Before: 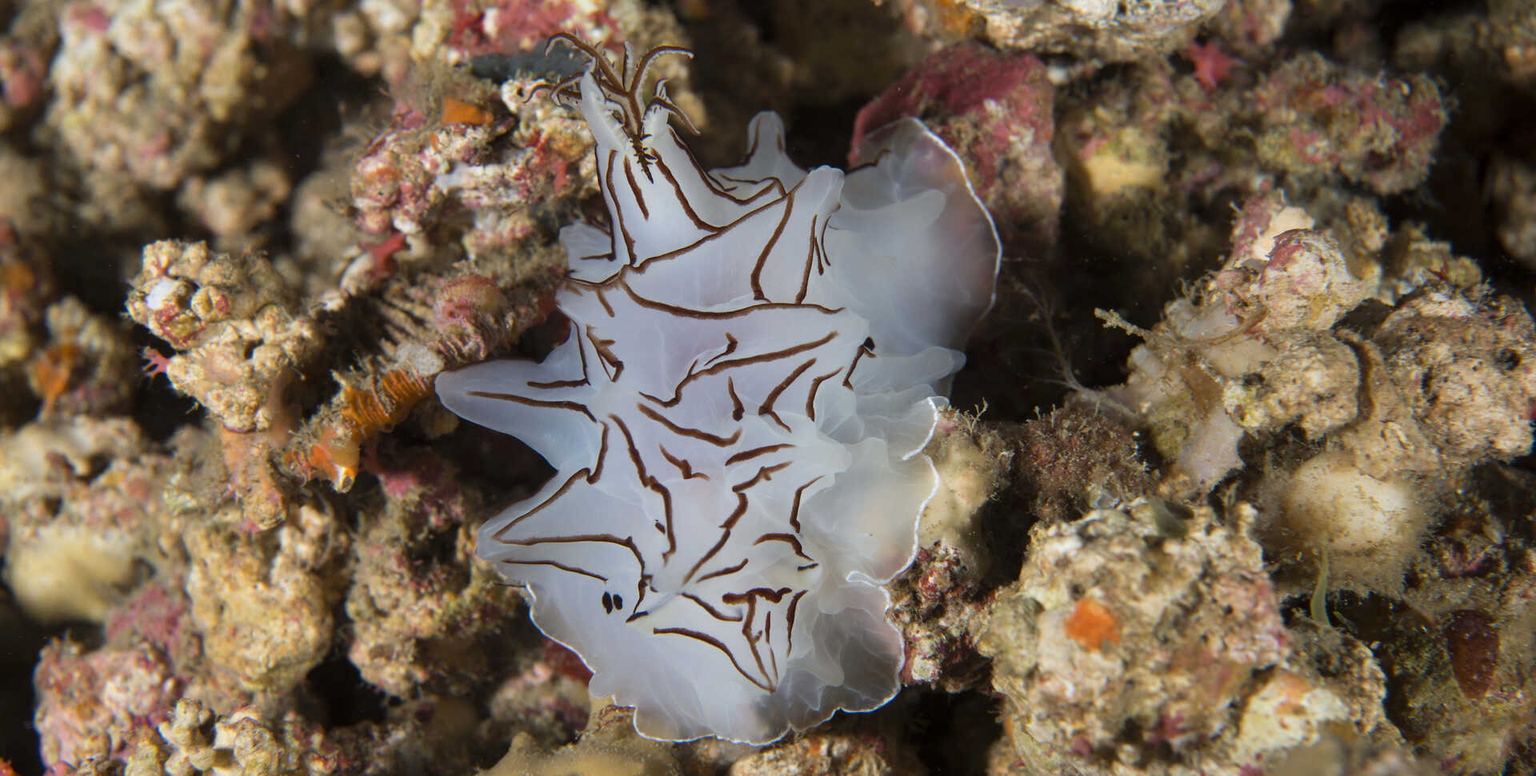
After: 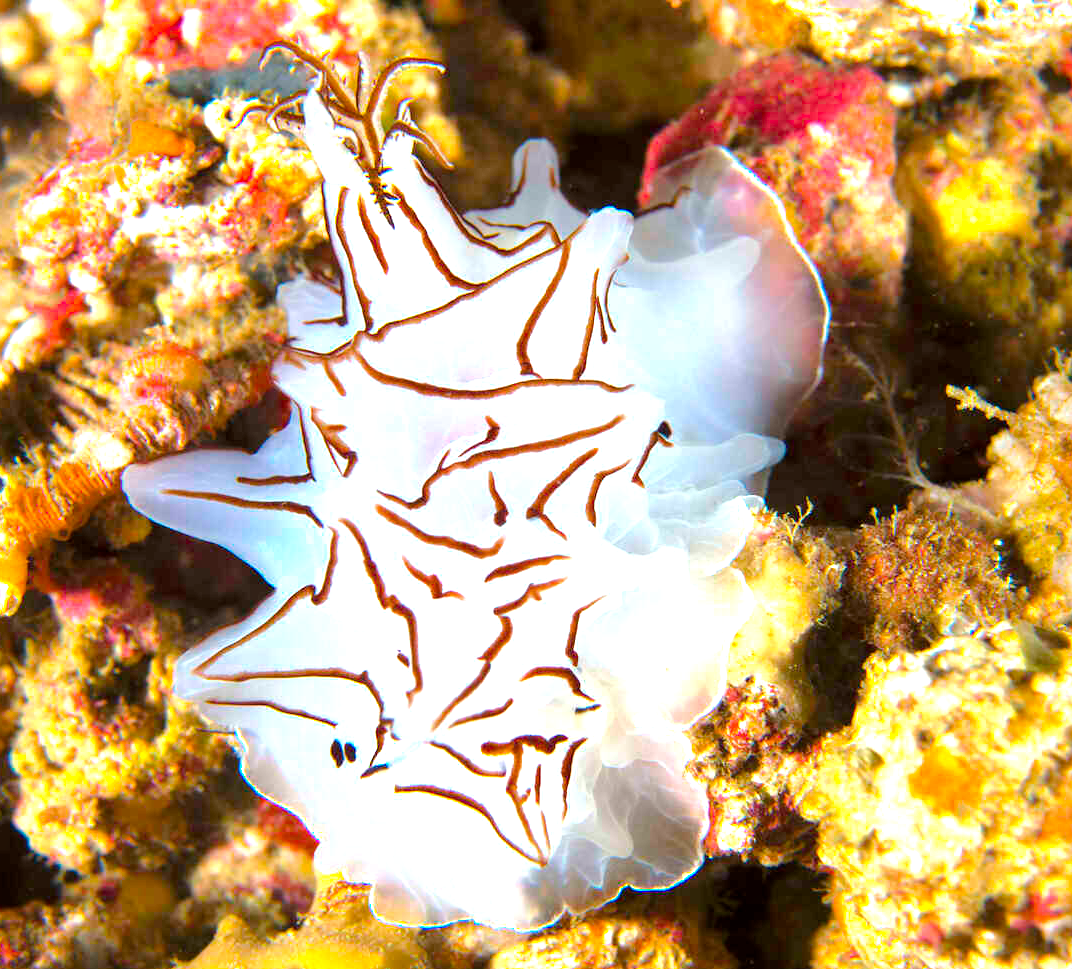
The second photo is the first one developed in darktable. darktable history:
crop: left 22.031%, right 22.134%, bottom 0.011%
local contrast: mode bilateral grid, contrast 20, coarseness 50, detail 120%, midtone range 0.2
exposure: black level correction 0, exposure 1.673 EV, compensate highlight preservation false
color balance rgb: linear chroma grading › global chroma 8.932%, perceptual saturation grading › global saturation 41.99%, perceptual brilliance grading › mid-tones 9.887%, perceptual brilliance grading › shadows 15.096%, global vibrance 14.183%
